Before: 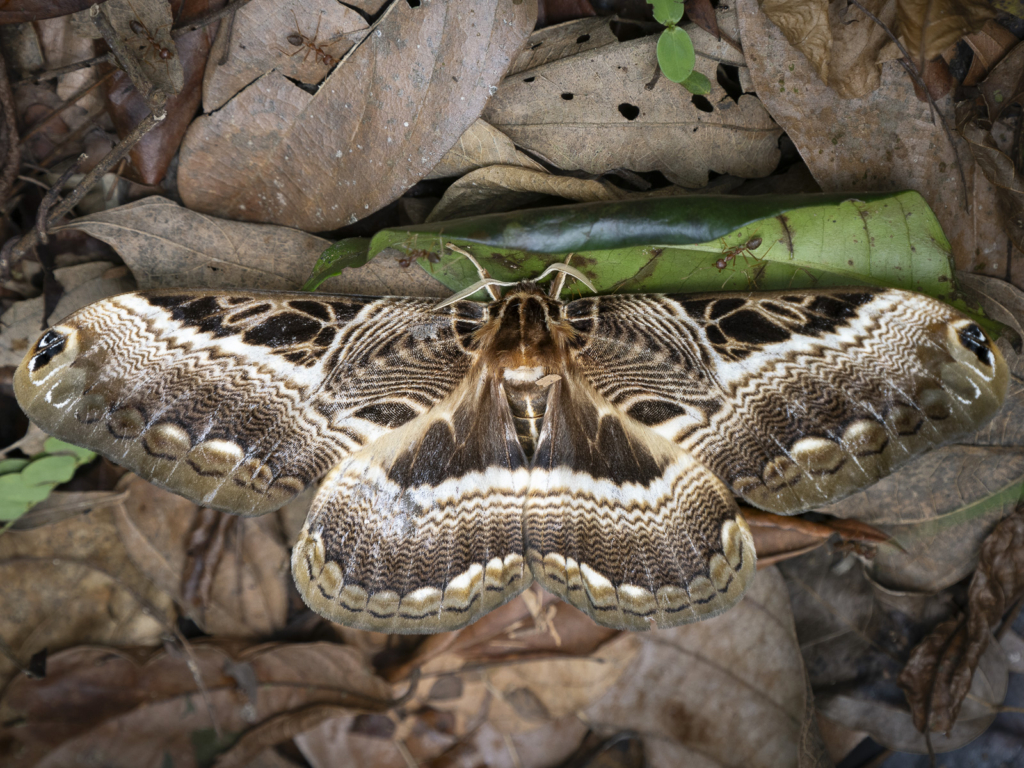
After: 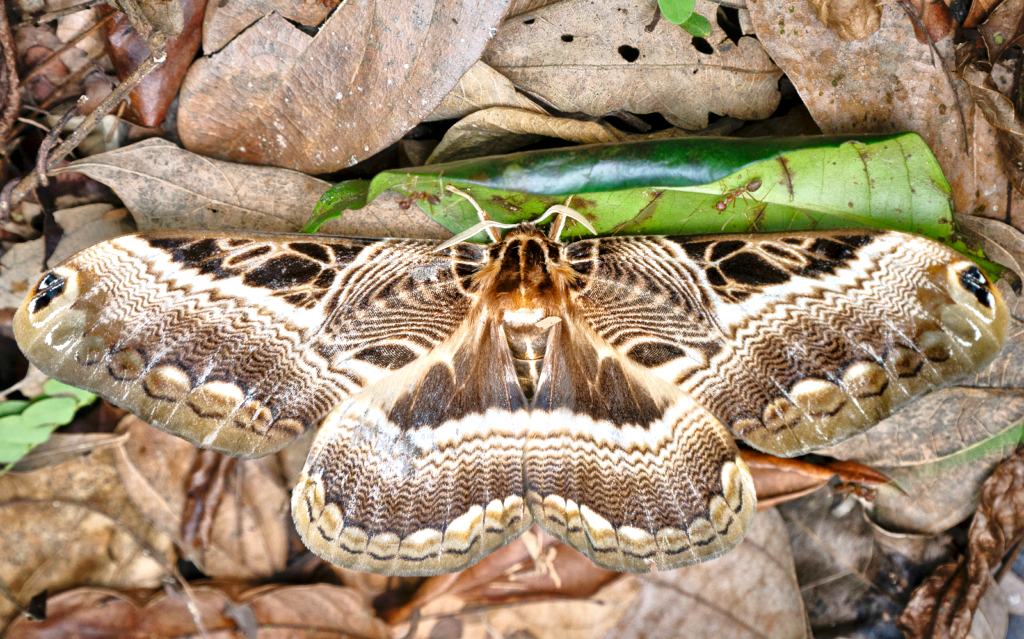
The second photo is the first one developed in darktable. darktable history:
local contrast: mode bilateral grid, contrast 20, coarseness 50, detail 159%, midtone range 0.2
crop: top 7.625%, bottom 8.027%
tone curve: curves: ch0 [(0, 0) (0.003, 0.018) (0.011, 0.019) (0.025, 0.024) (0.044, 0.037) (0.069, 0.053) (0.1, 0.075) (0.136, 0.105) (0.177, 0.136) (0.224, 0.179) (0.277, 0.244) (0.335, 0.319) (0.399, 0.4) (0.468, 0.495) (0.543, 0.58) (0.623, 0.671) (0.709, 0.757) (0.801, 0.838) (0.898, 0.913) (1, 1)], preserve colors none
tone equalizer: -8 EV 2 EV, -7 EV 2 EV, -6 EV 2 EV, -5 EV 2 EV, -4 EV 2 EV, -3 EV 1.5 EV, -2 EV 1 EV, -1 EV 0.5 EV
